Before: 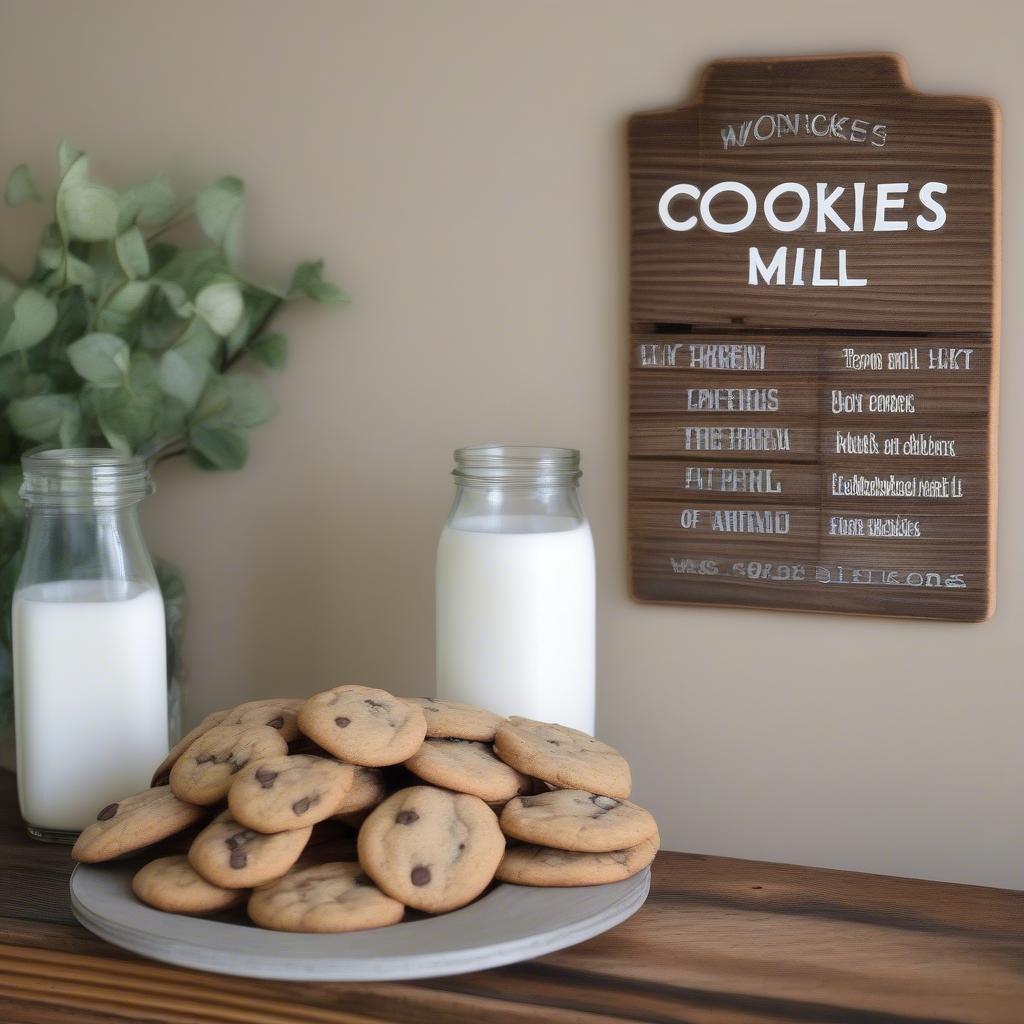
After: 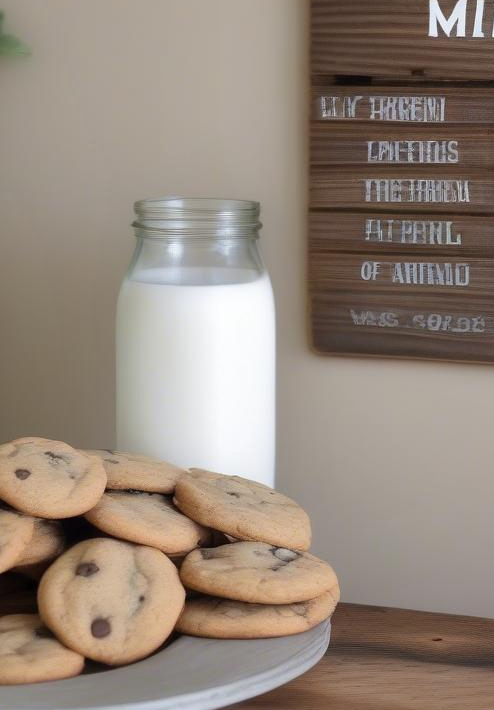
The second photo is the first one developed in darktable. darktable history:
crop: left 31.342%, top 24.286%, right 20.319%, bottom 6.33%
shadows and highlights: shadows 32.2, highlights -32.75, soften with gaussian
